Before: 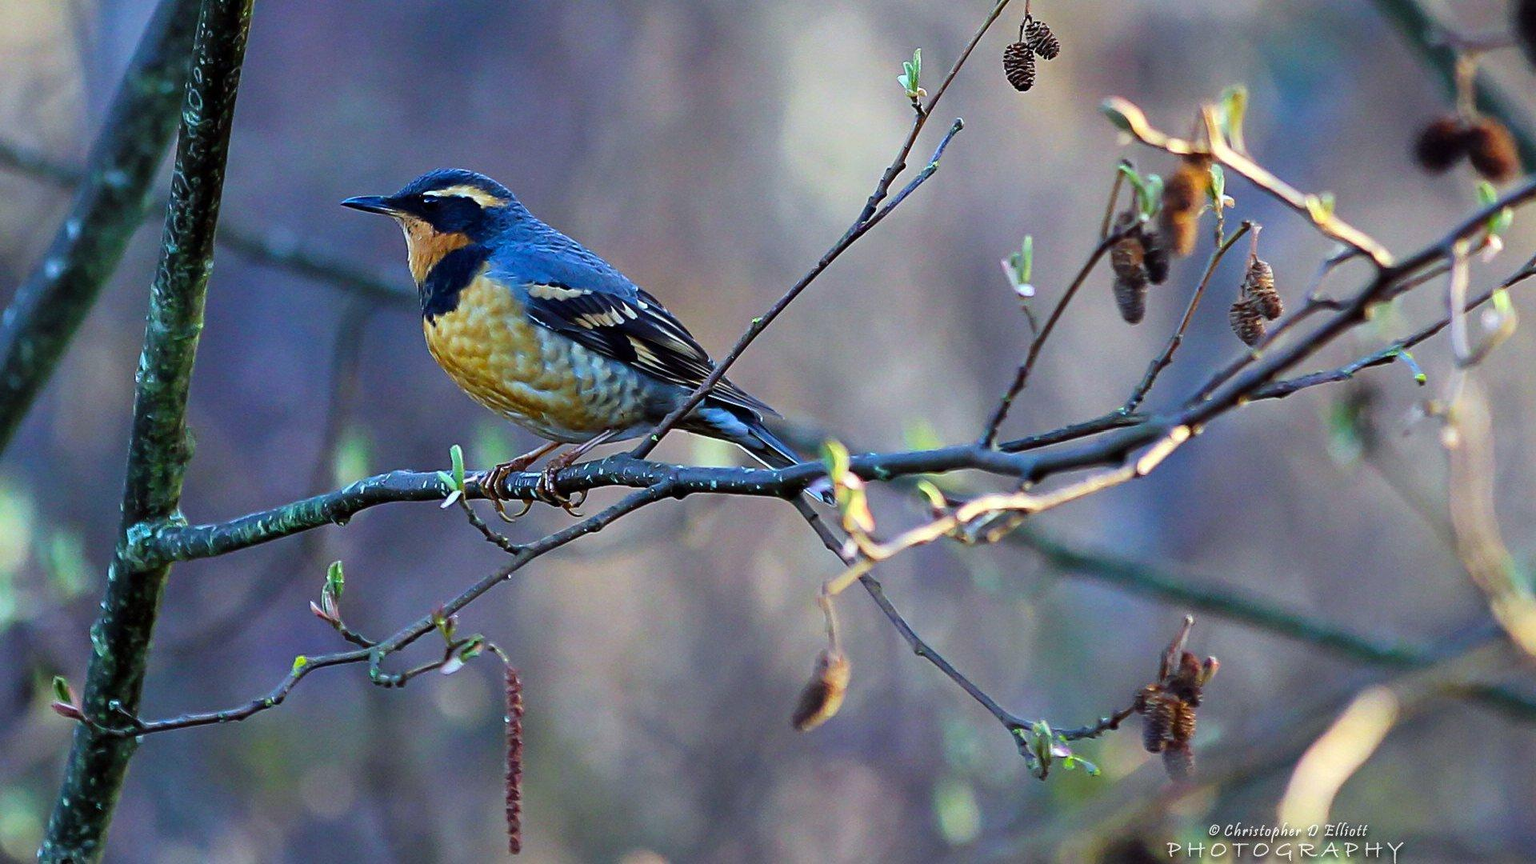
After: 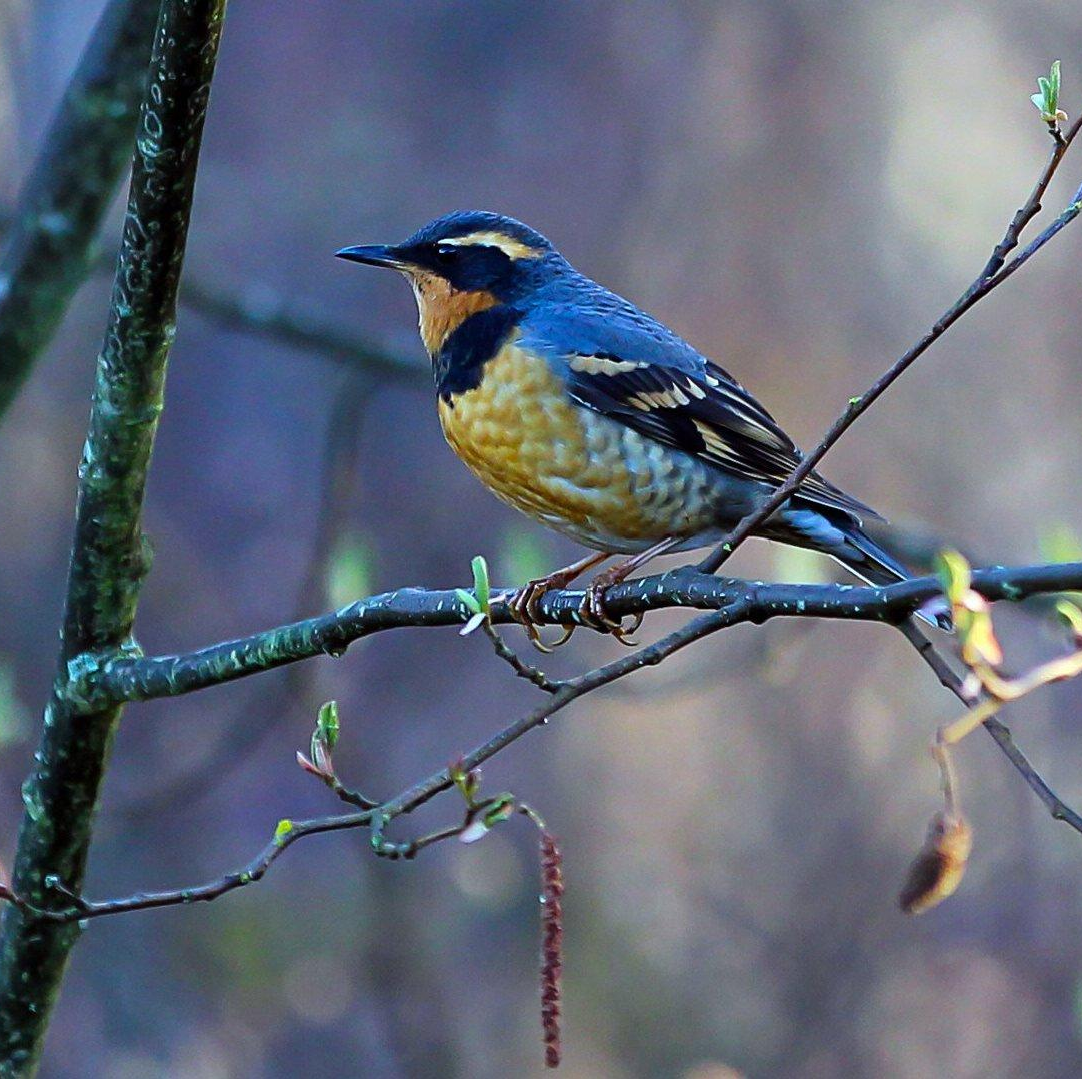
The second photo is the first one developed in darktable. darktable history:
crop: left 4.776%, right 38.828%
